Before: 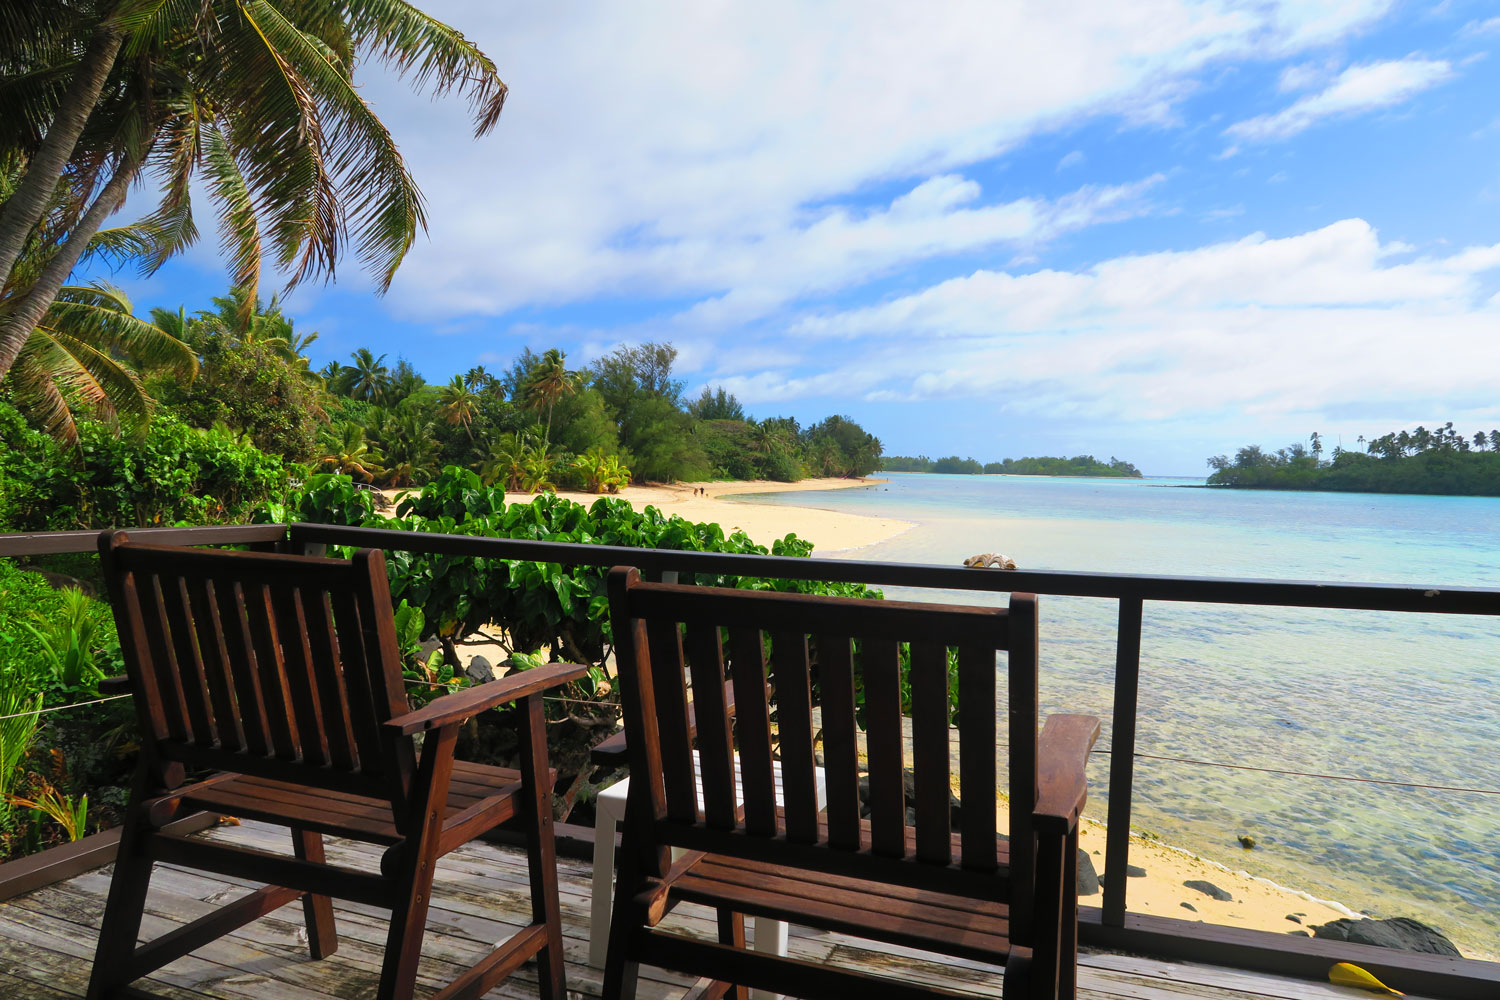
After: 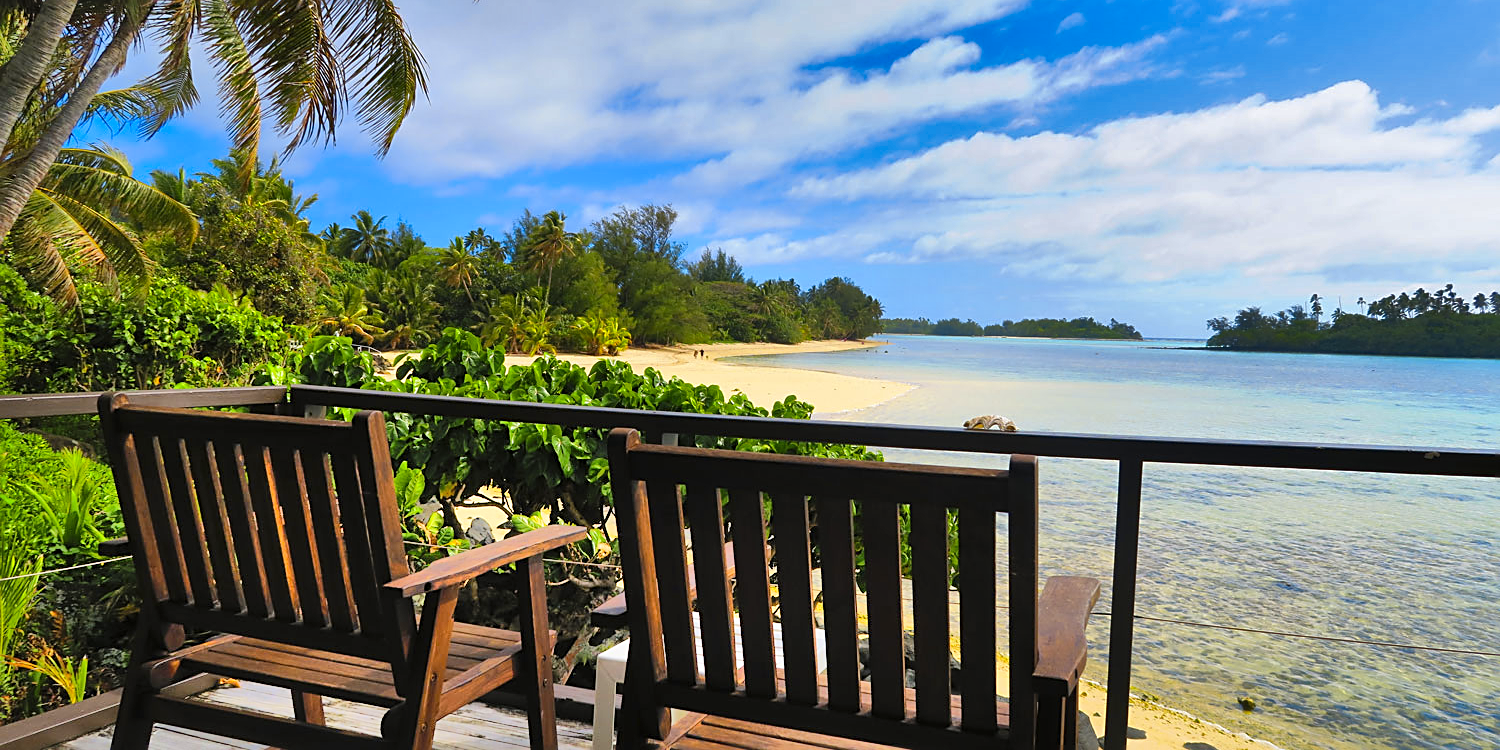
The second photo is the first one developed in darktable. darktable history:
crop: top 13.819%, bottom 11.169%
color contrast: green-magenta contrast 0.85, blue-yellow contrast 1.25, unbound 0
shadows and highlights: shadows 75, highlights -60.85, soften with gaussian
sharpen: on, module defaults
